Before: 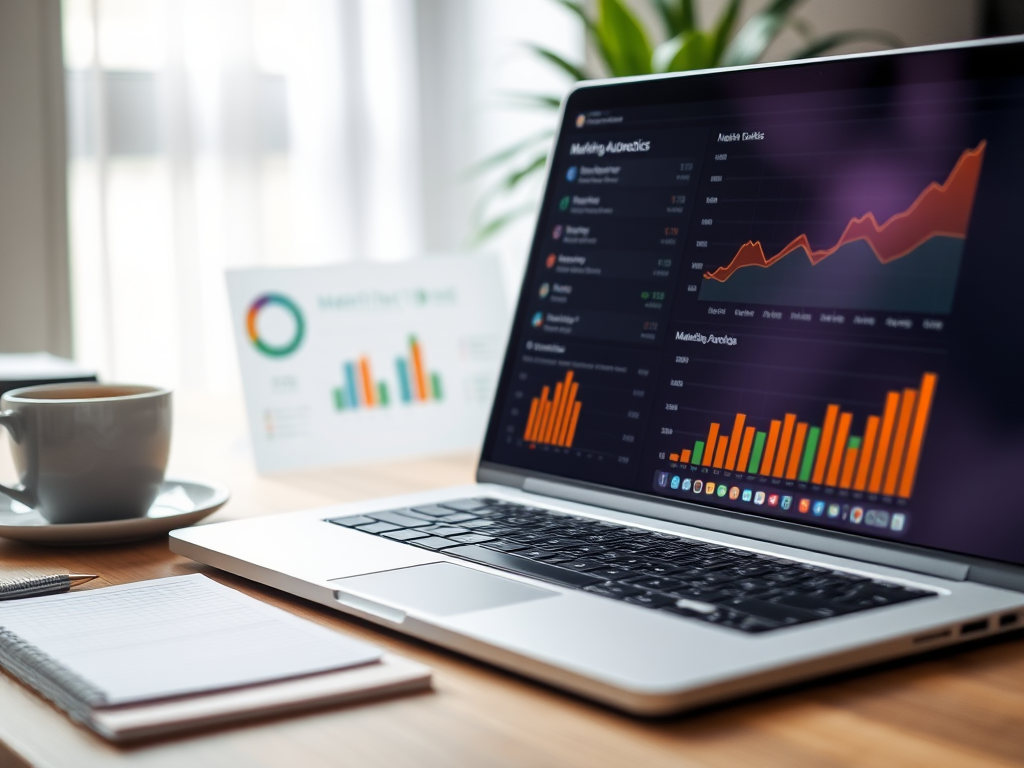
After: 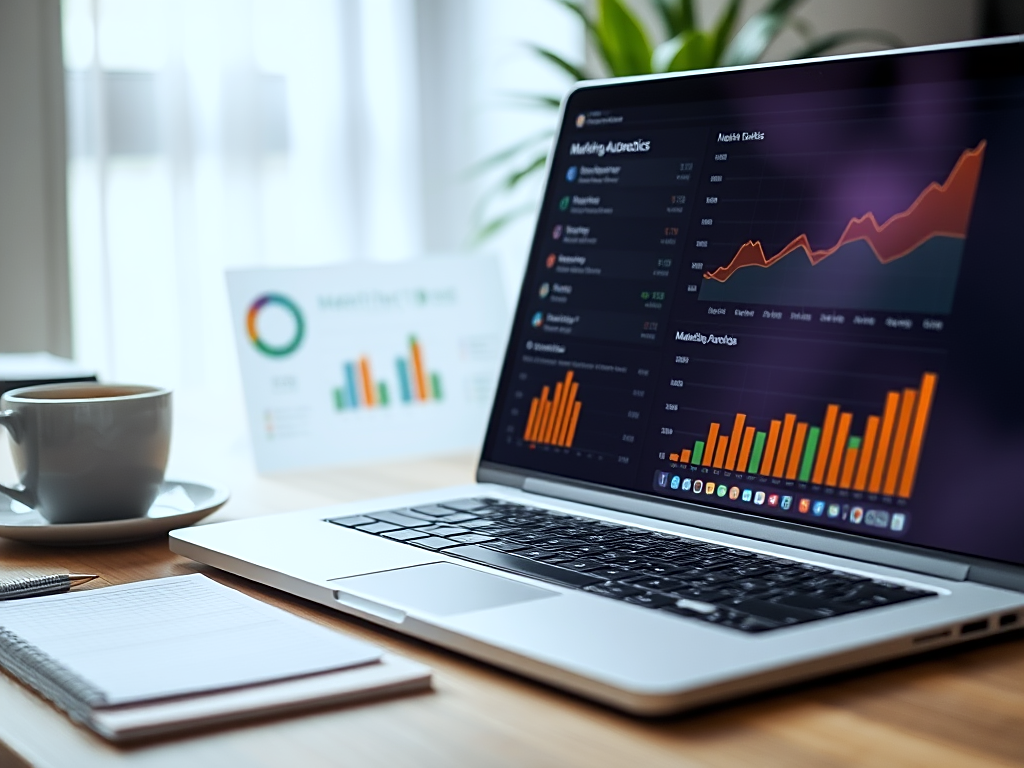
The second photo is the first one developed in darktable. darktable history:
white balance: red 0.925, blue 1.046
contrast brightness saturation: contrast 0.07
sharpen: on, module defaults
